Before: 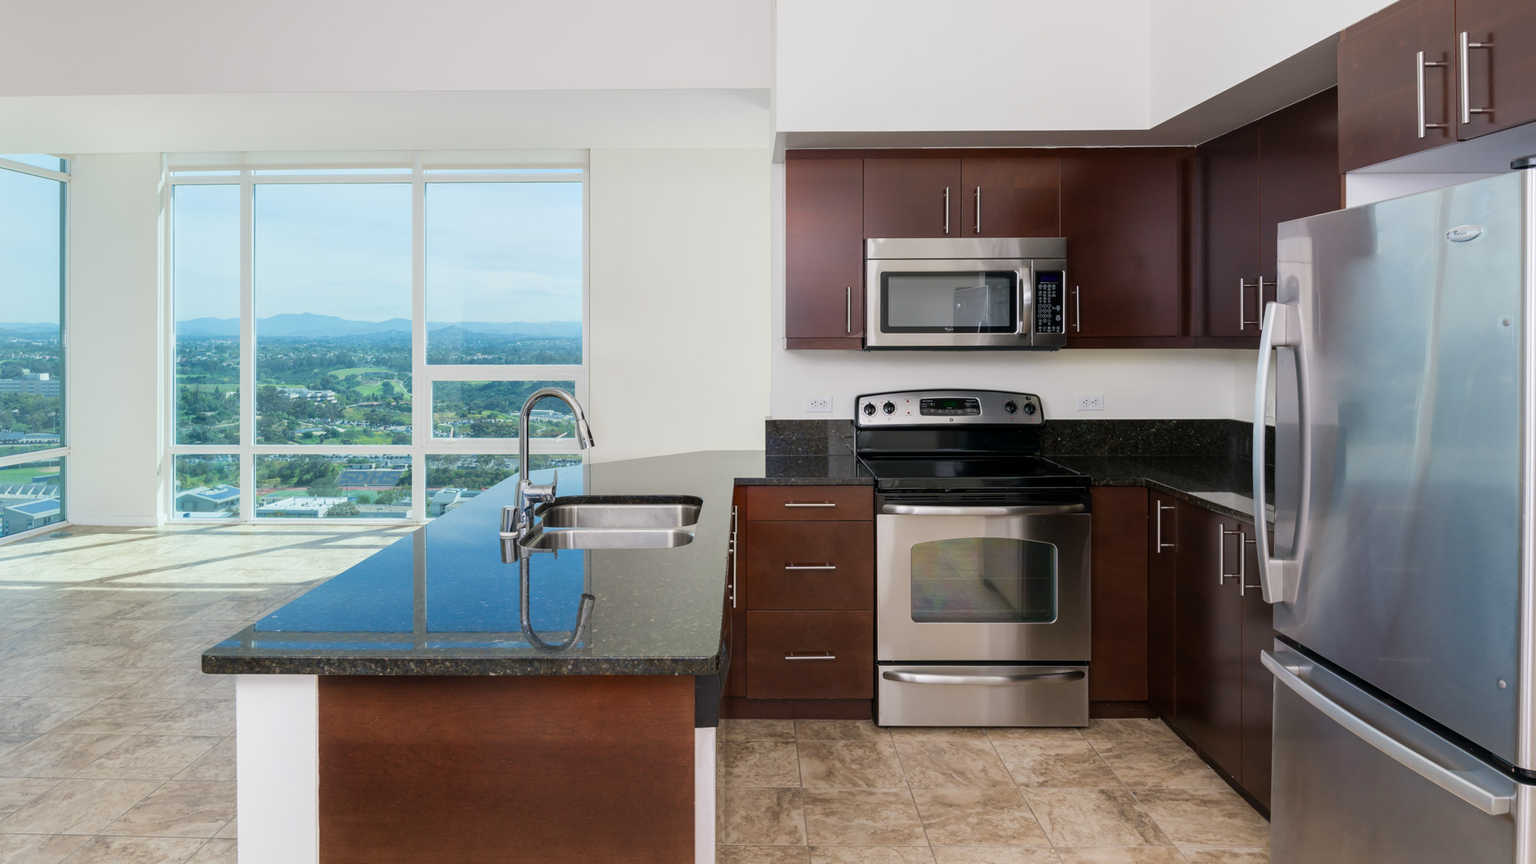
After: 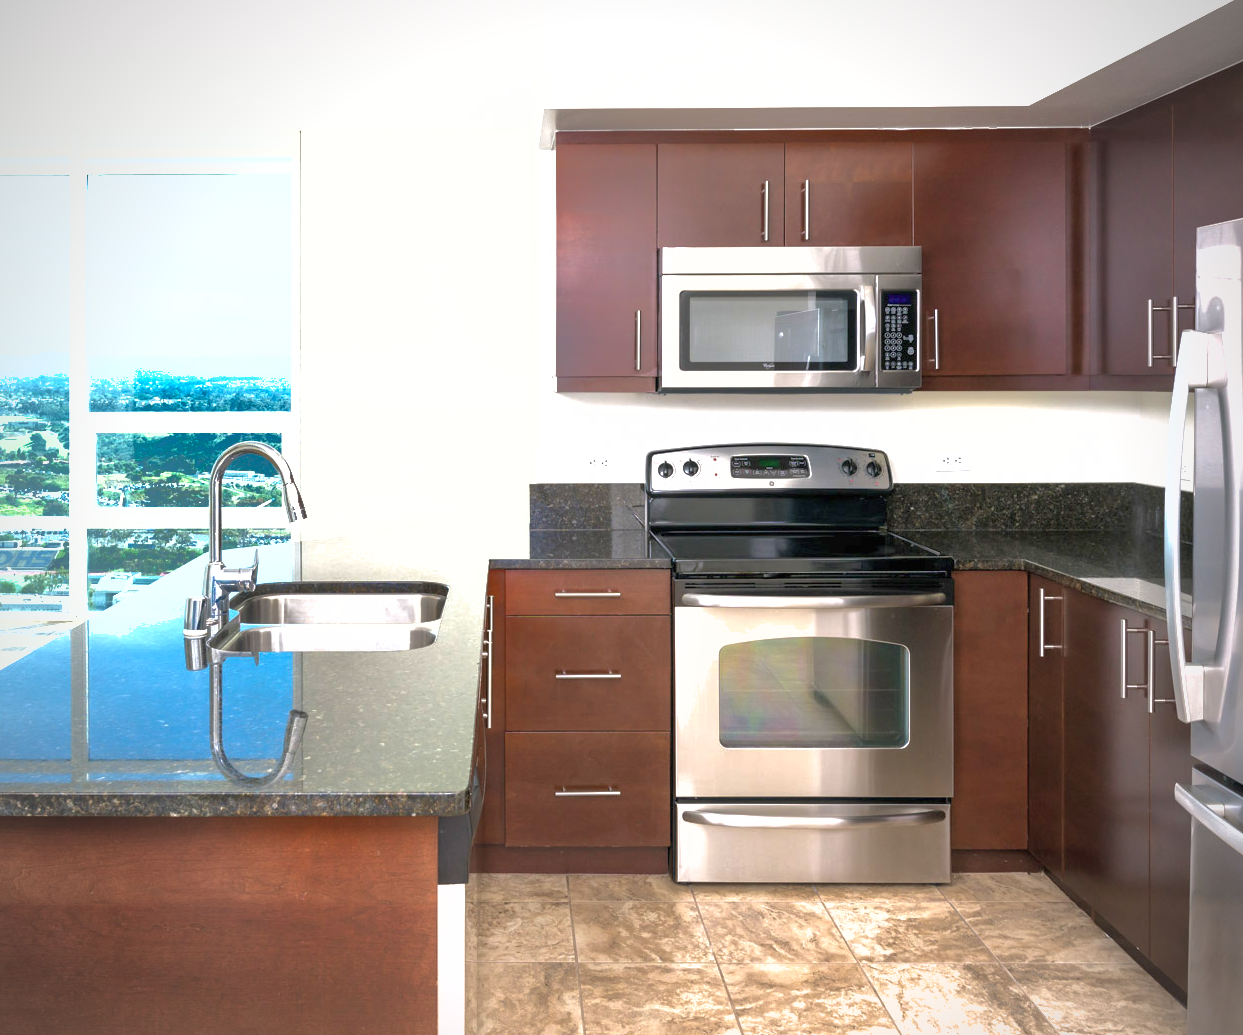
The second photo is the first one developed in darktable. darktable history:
exposure: black level correction 0, exposure 1.385 EV, compensate highlight preservation false
vignetting: fall-off radius 60.83%
crop and rotate: left 23.379%, top 5.638%, right 14.469%, bottom 2.311%
contrast brightness saturation: contrast 0.012, saturation -0.062
shadows and highlights: shadows 58.12, highlights -60.05
